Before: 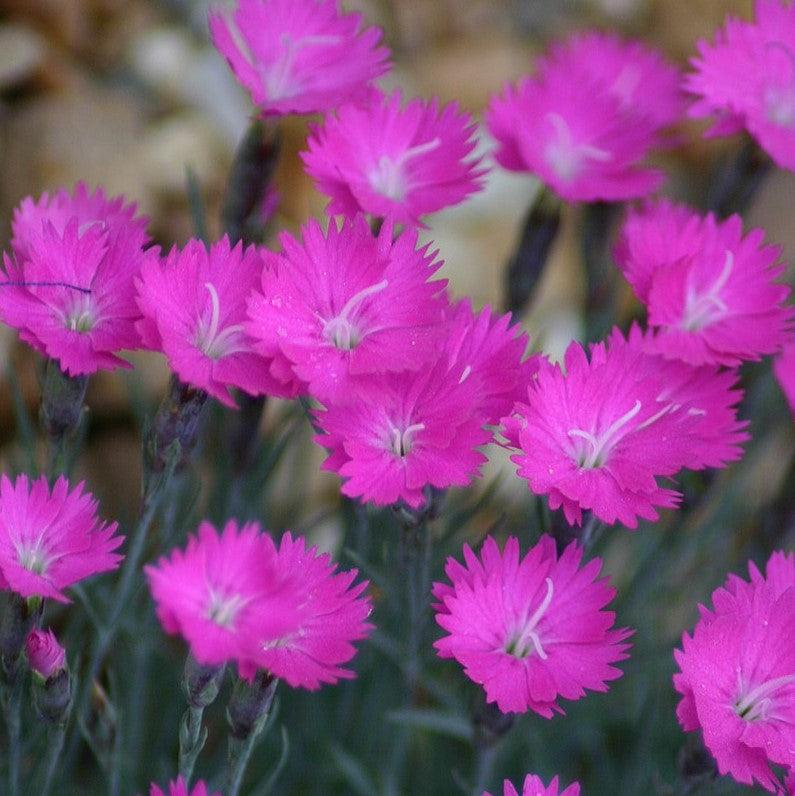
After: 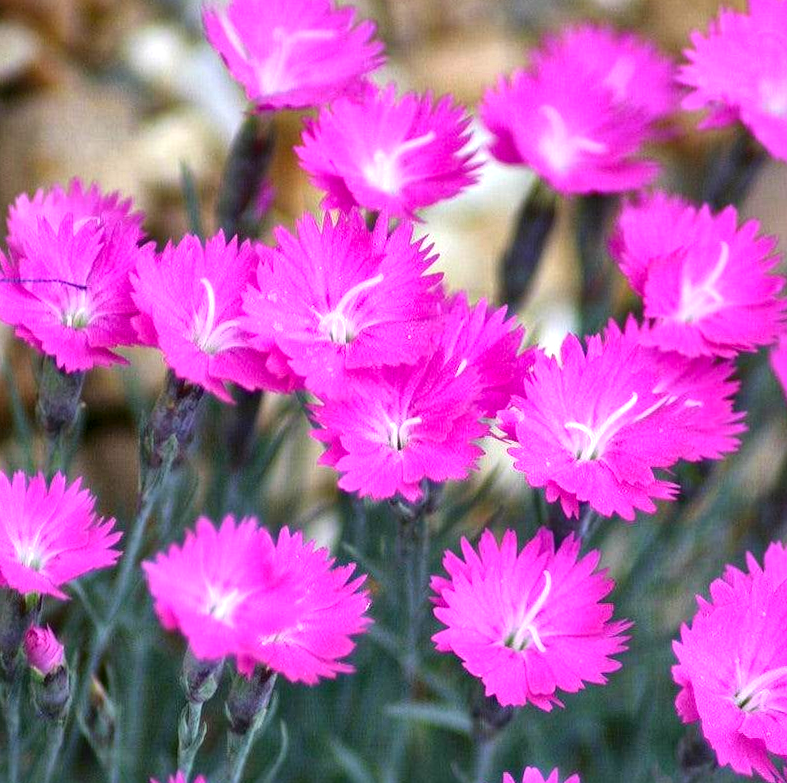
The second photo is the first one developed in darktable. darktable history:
exposure: black level correction 0, exposure 1 EV, compensate exposure bias true, compensate highlight preservation false
rotate and perspective: rotation -0.45°, automatic cropping original format, crop left 0.008, crop right 0.992, crop top 0.012, crop bottom 0.988
local contrast: mode bilateral grid, contrast 20, coarseness 50, detail 161%, midtone range 0.2
color balance rgb: global vibrance 20%
